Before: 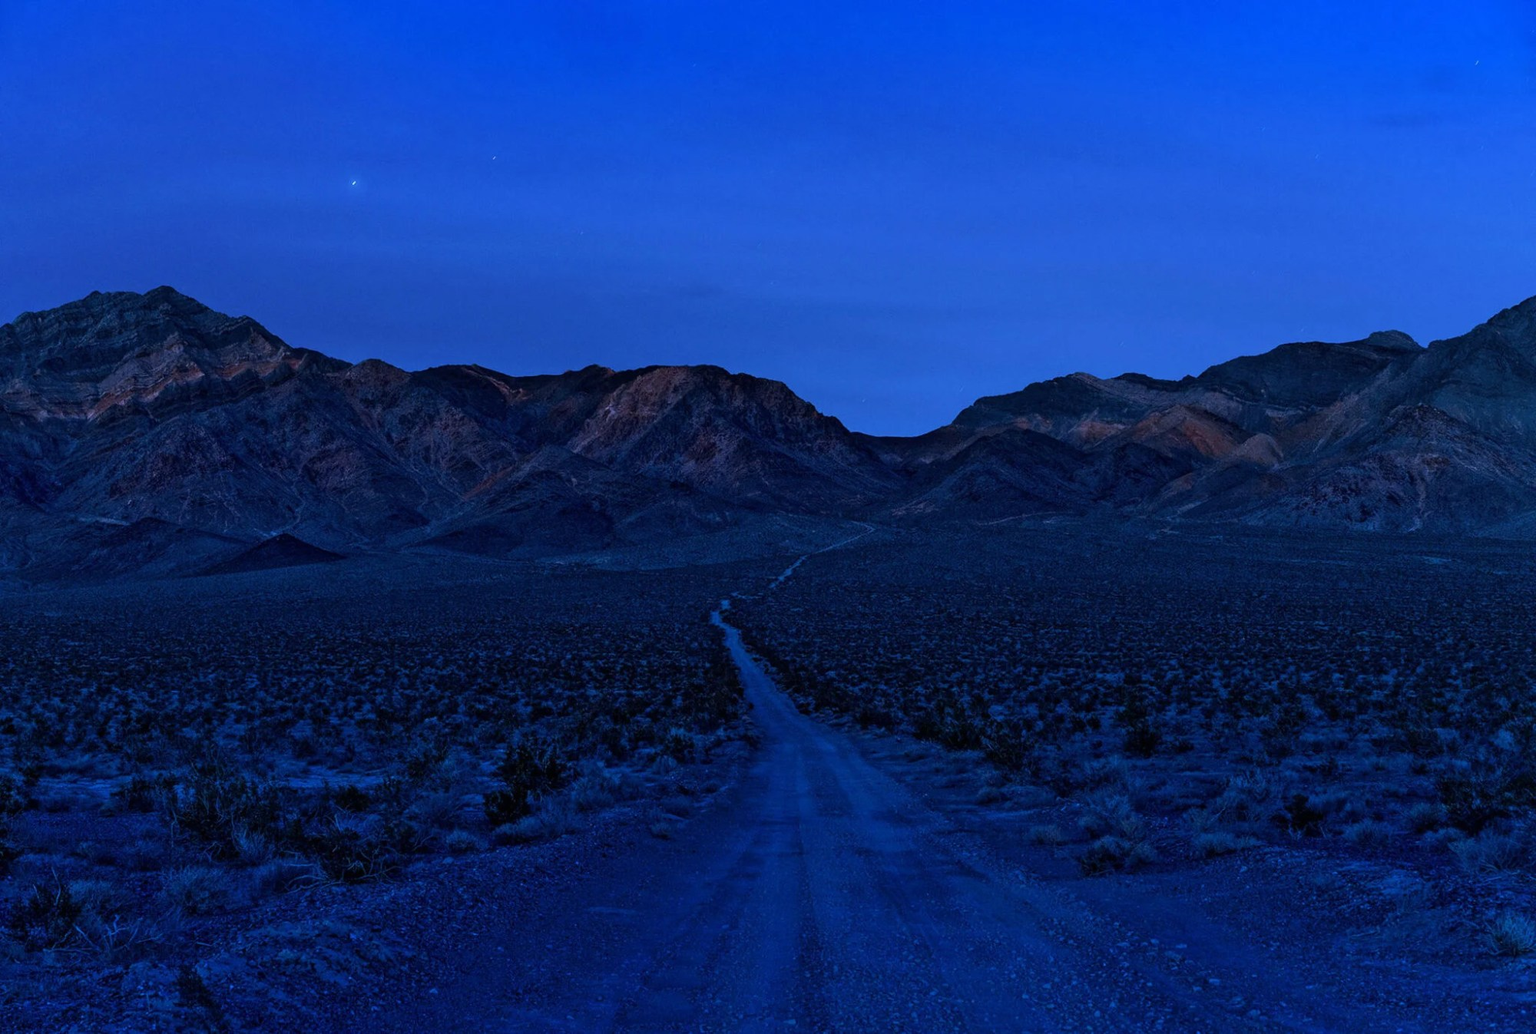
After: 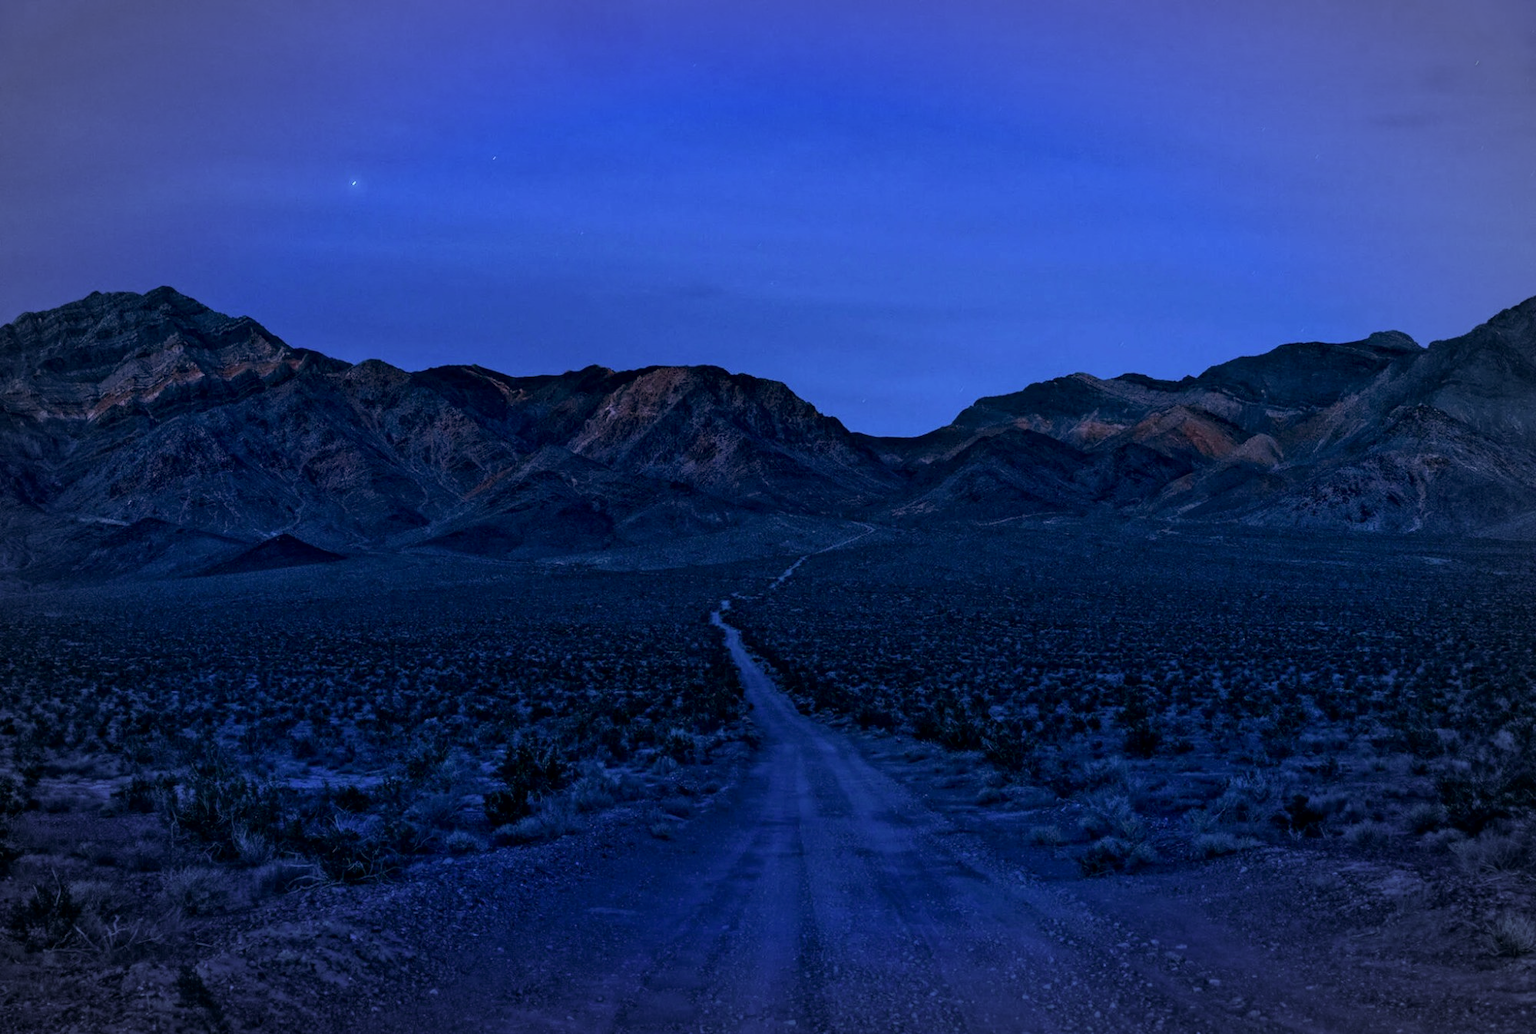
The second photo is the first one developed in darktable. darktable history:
color balance: lift [1, 0.998, 1.001, 1.002], gamma [1, 1.02, 1, 0.98], gain [1, 1.02, 1.003, 0.98]
vignetting: automatic ratio true
rgb curve: mode RGB, independent channels
local contrast: on, module defaults
